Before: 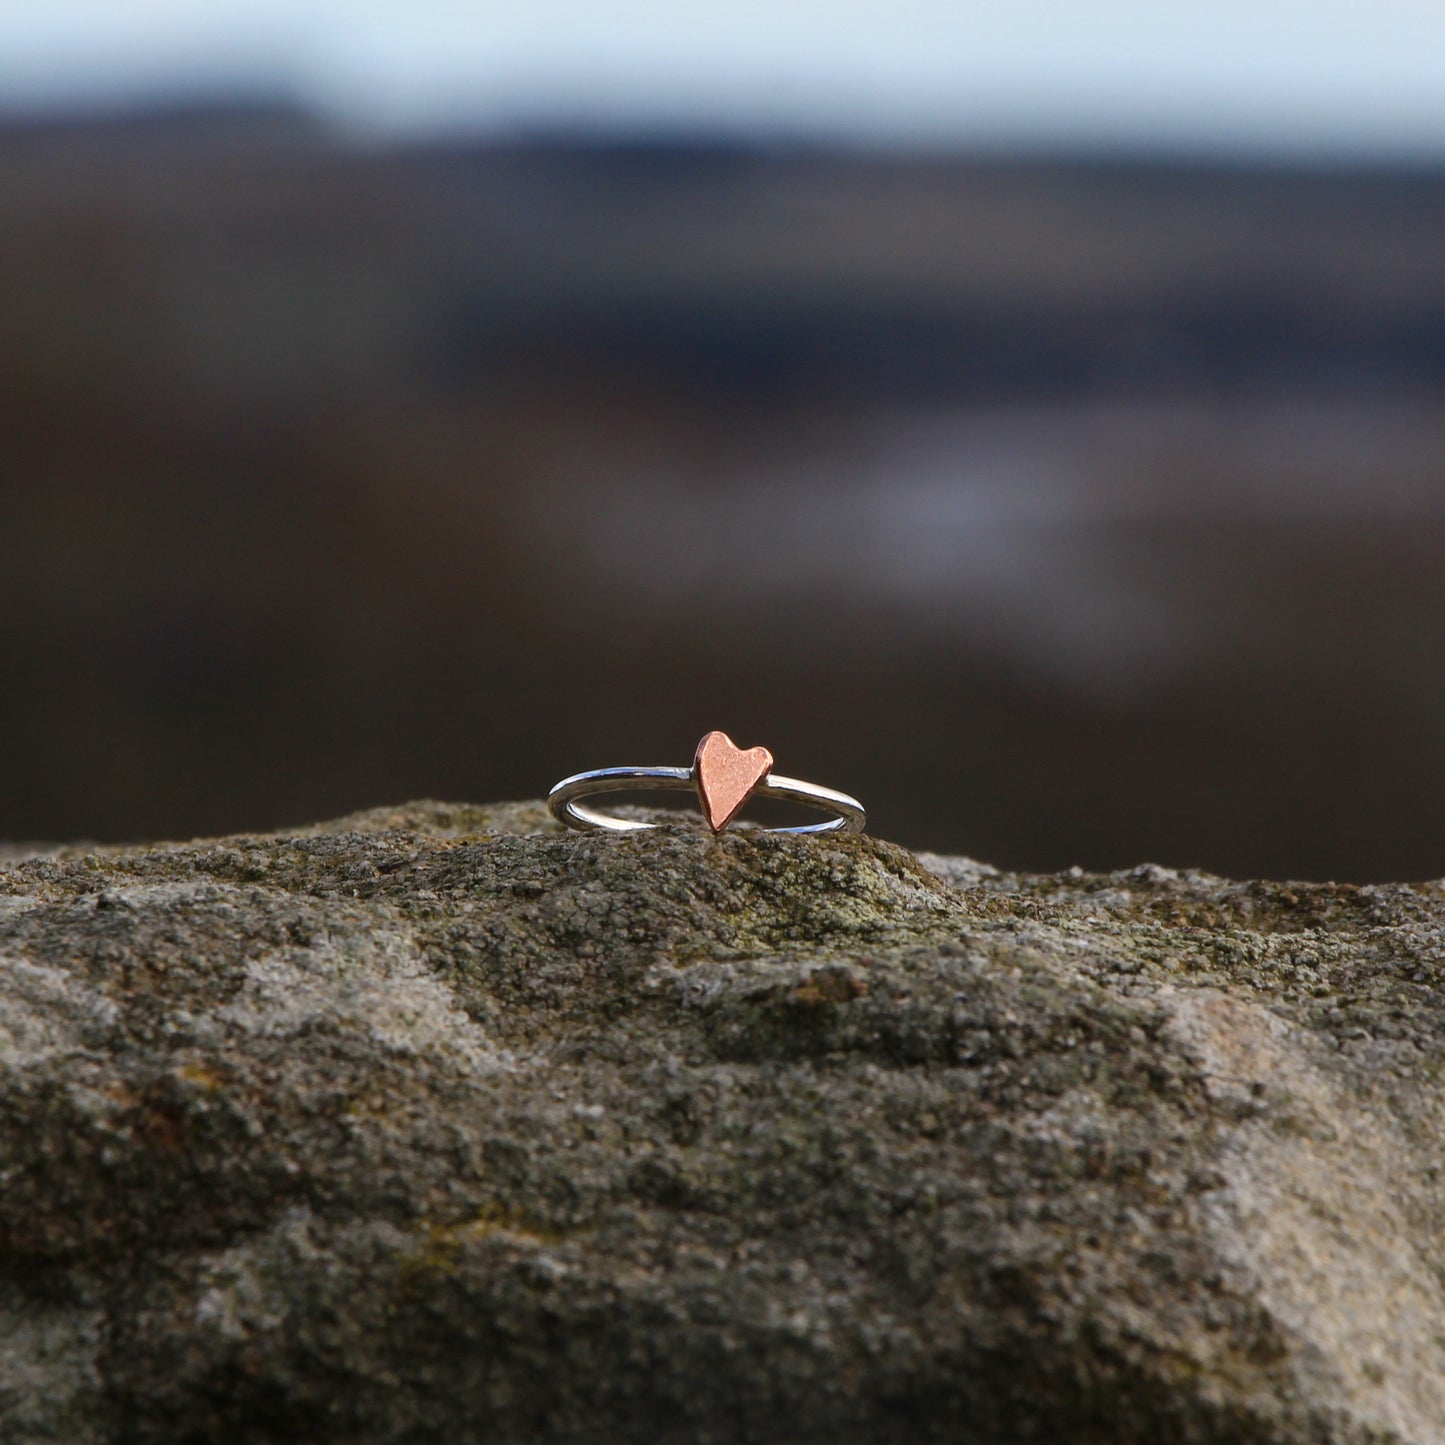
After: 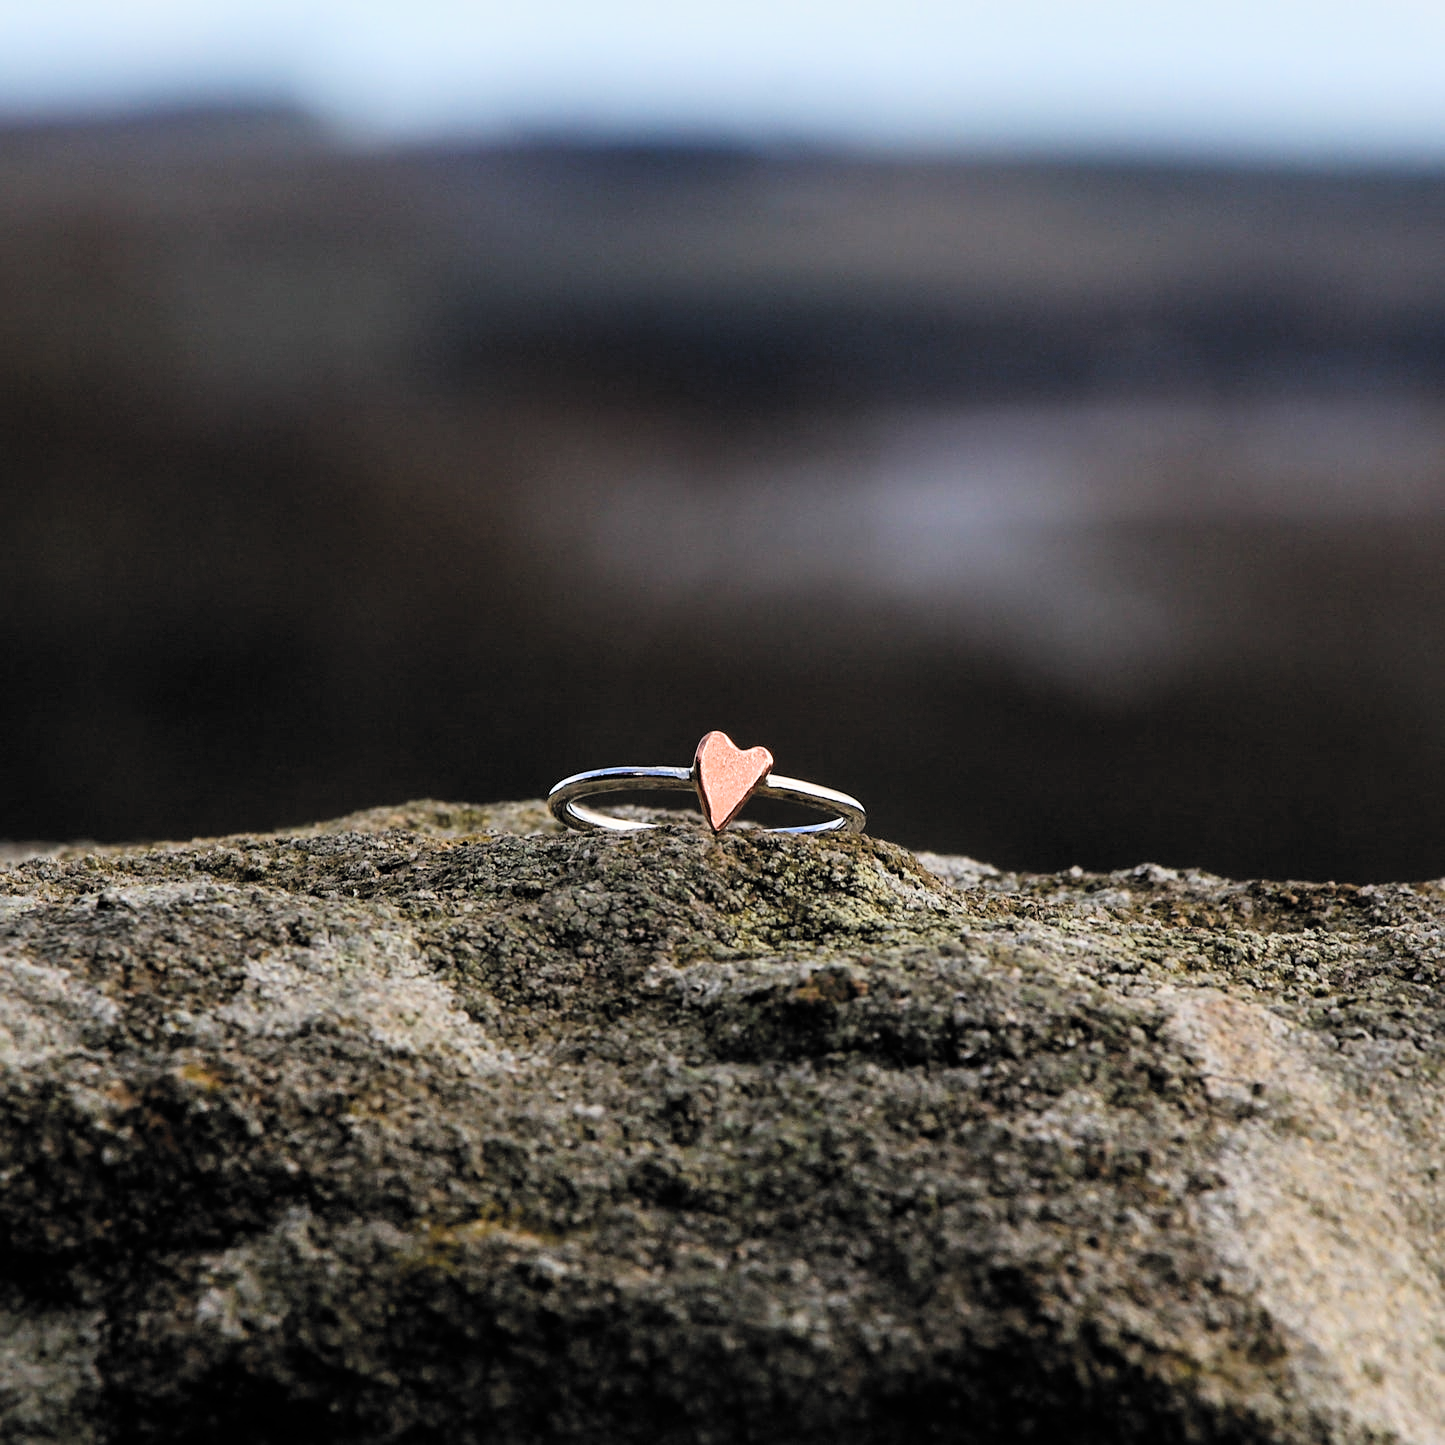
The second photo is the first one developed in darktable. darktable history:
filmic rgb: black relative exposure -5.13 EV, white relative exposure 3.56 EV, hardness 3.18, contrast 1.202, highlights saturation mix -30.19%, color science v6 (2022)
sharpen: radius 2.524, amount 0.335
exposure: black level correction 0, exposure 0.696 EV, compensate highlight preservation false
